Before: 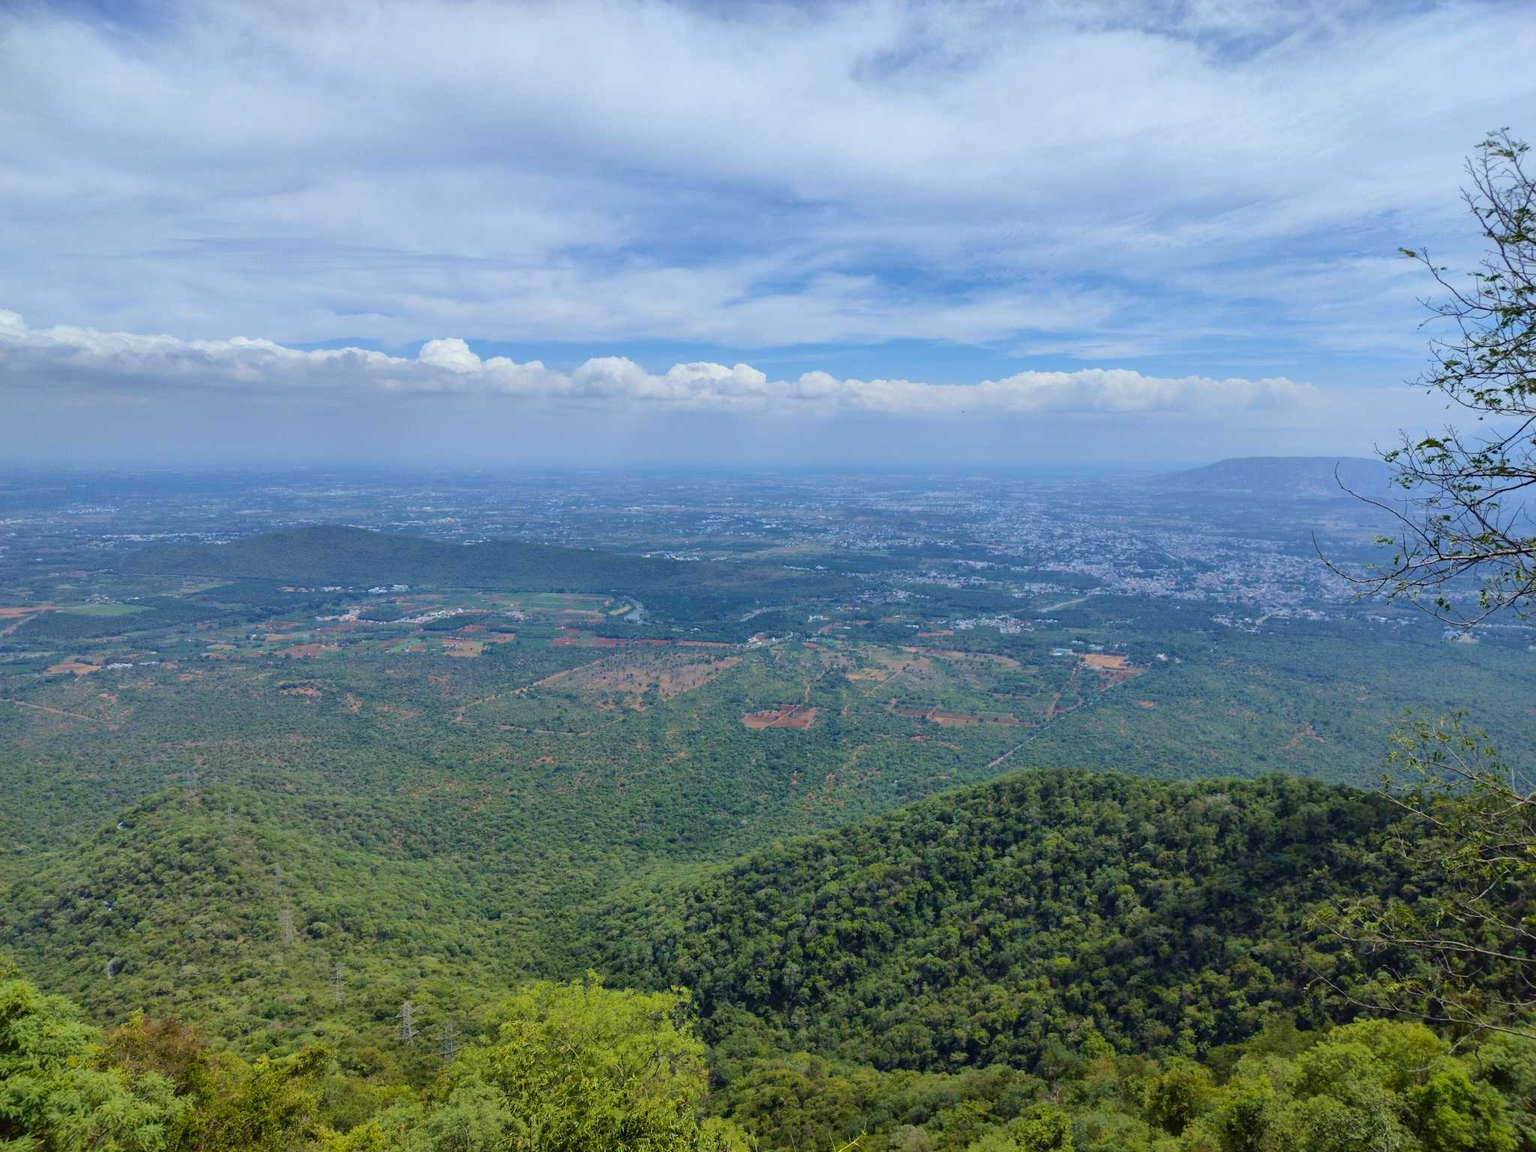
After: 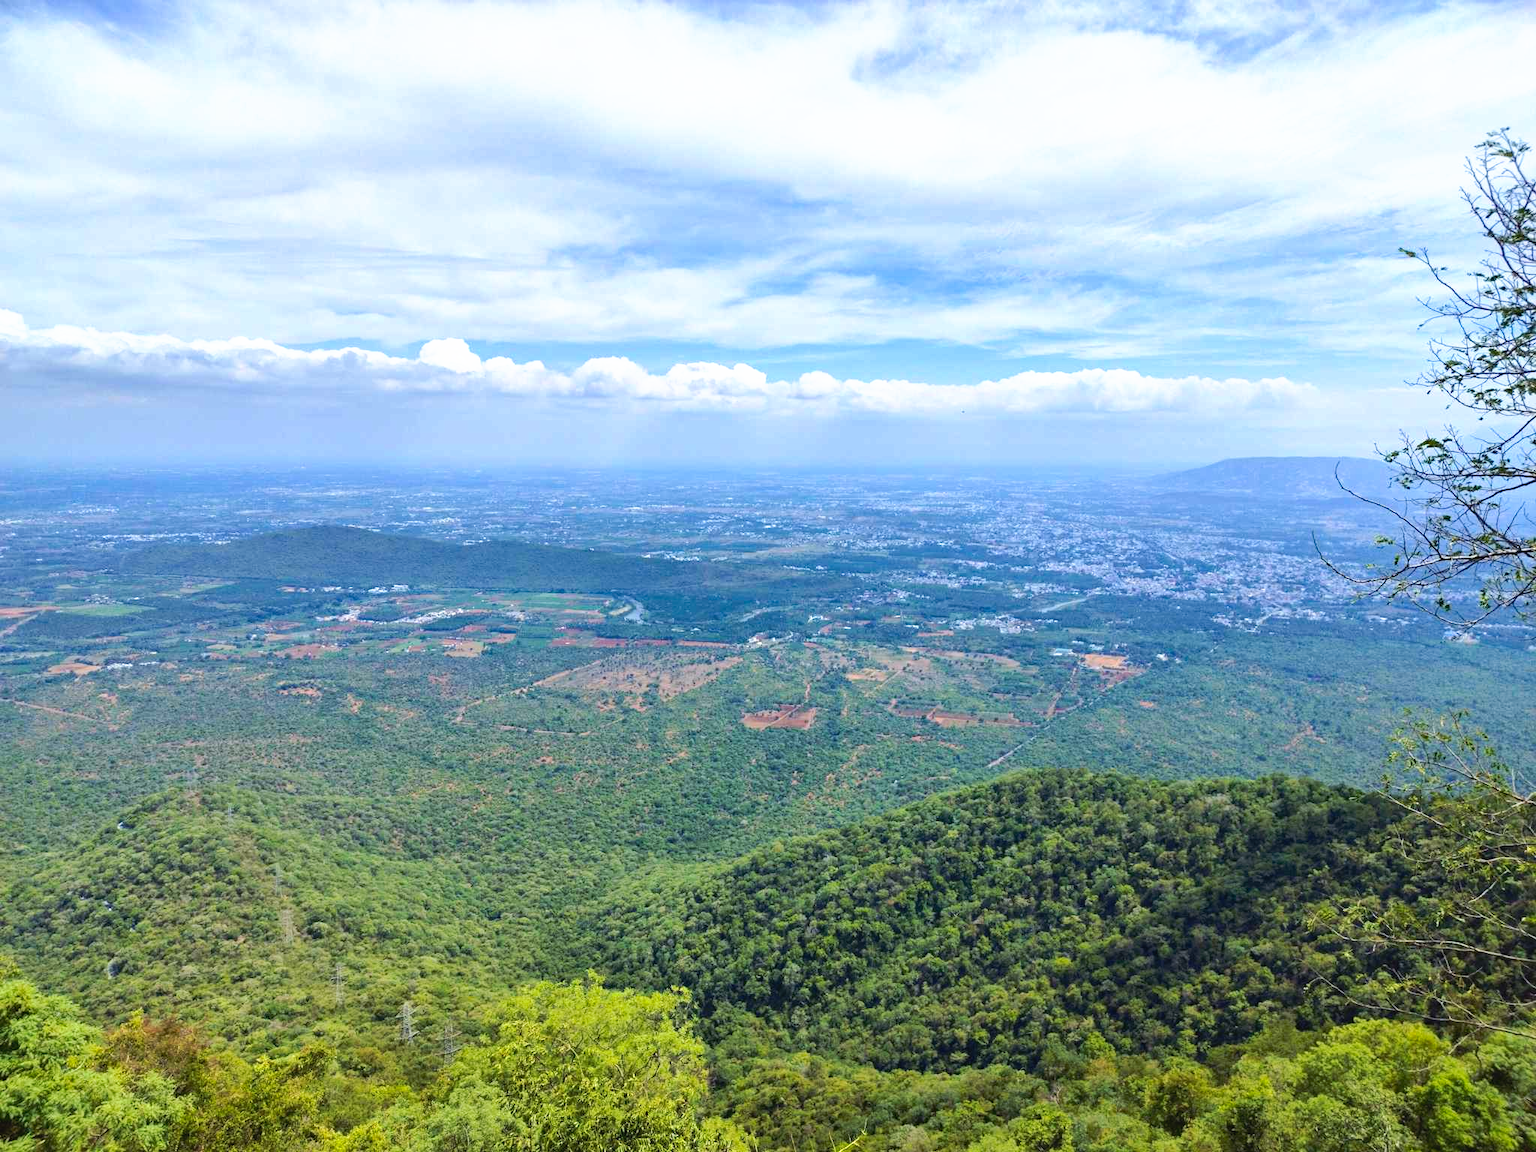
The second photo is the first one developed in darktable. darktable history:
haze removal: compatibility mode true, adaptive false
tone curve: curves: ch0 [(0, 0) (0.003, 0.032) (0.011, 0.036) (0.025, 0.049) (0.044, 0.075) (0.069, 0.112) (0.1, 0.151) (0.136, 0.197) (0.177, 0.241) (0.224, 0.295) (0.277, 0.355) (0.335, 0.429) (0.399, 0.512) (0.468, 0.607) (0.543, 0.702) (0.623, 0.796) (0.709, 0.903) (0.801, 0.987) (0.898, 0.997) (1, 1)], preserve colors none
tone equalizer: on, module defaults
